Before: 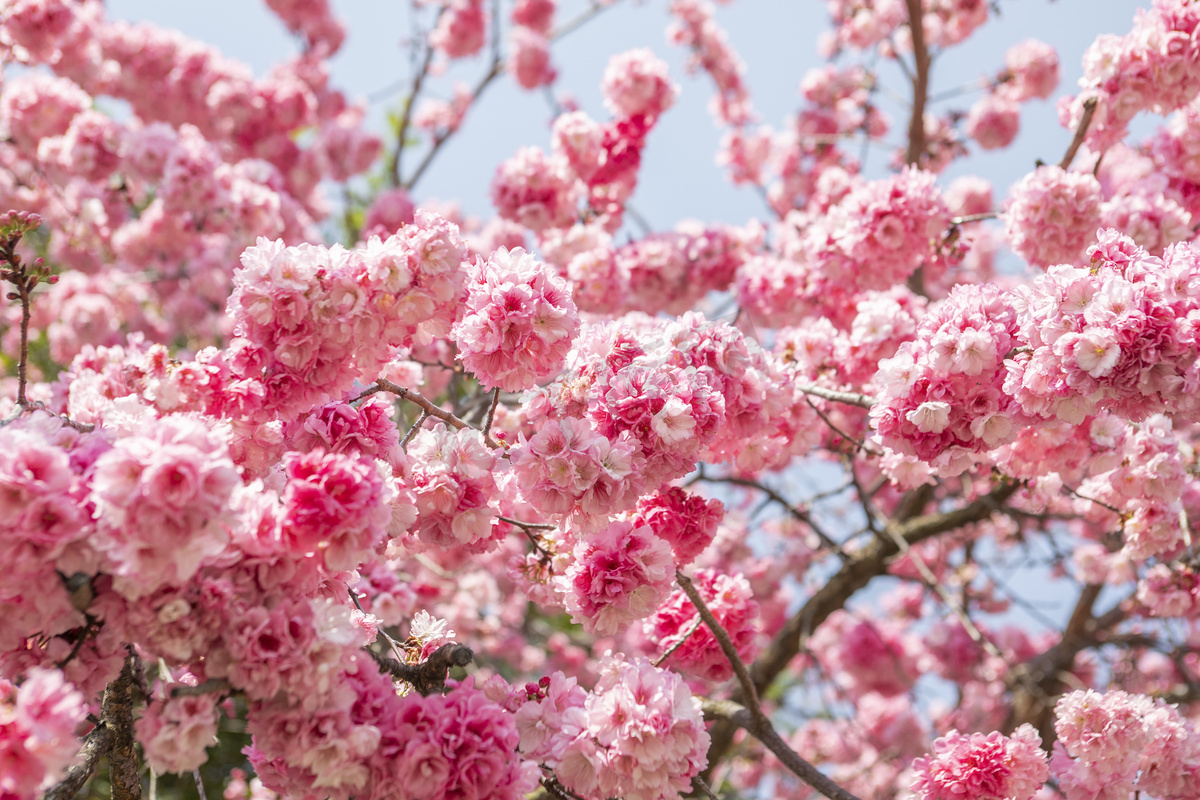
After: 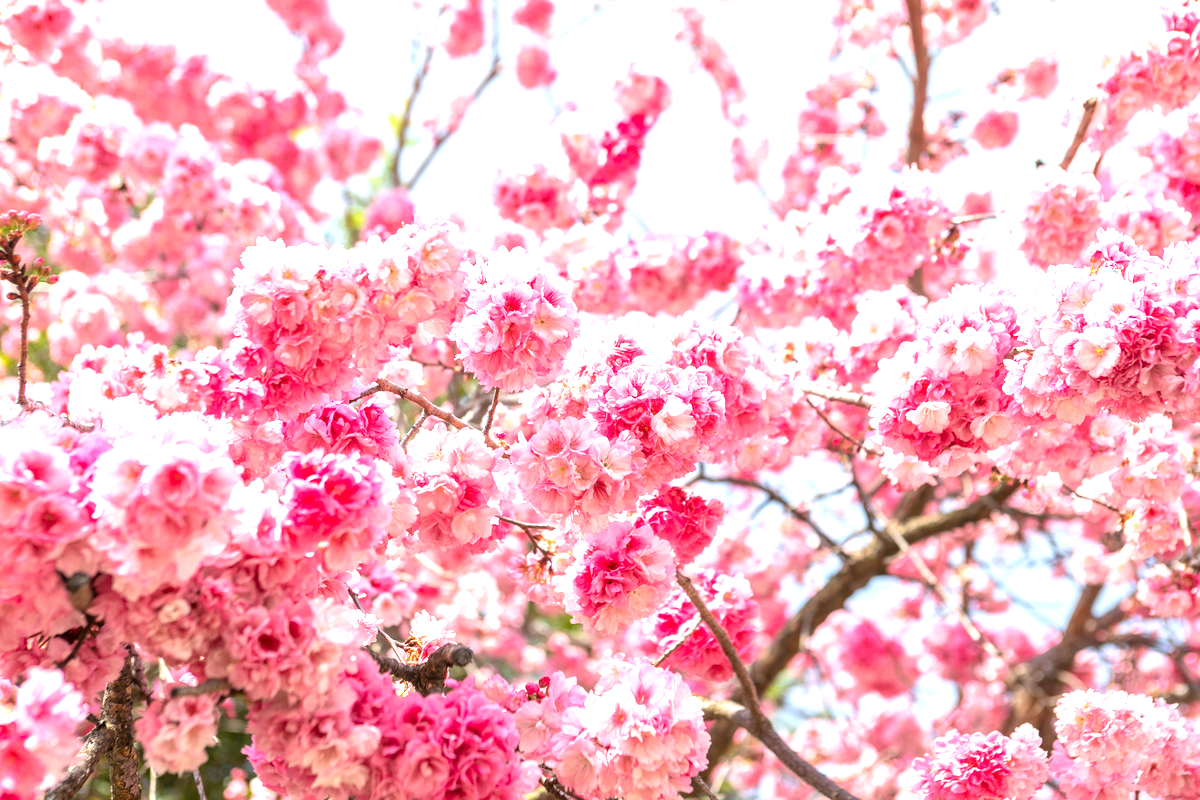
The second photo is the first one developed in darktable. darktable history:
exposure: exposure 0.947 EV, compensate exposure bias true, compensate highlight preservation false
